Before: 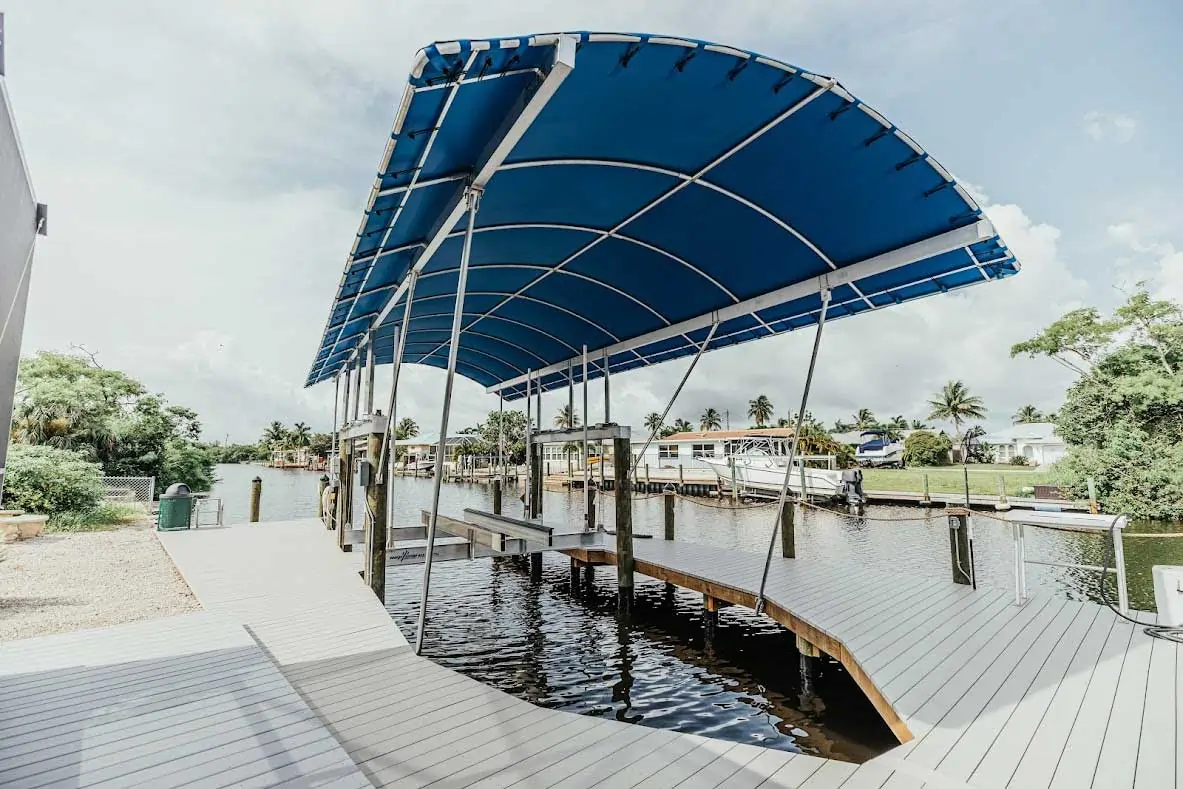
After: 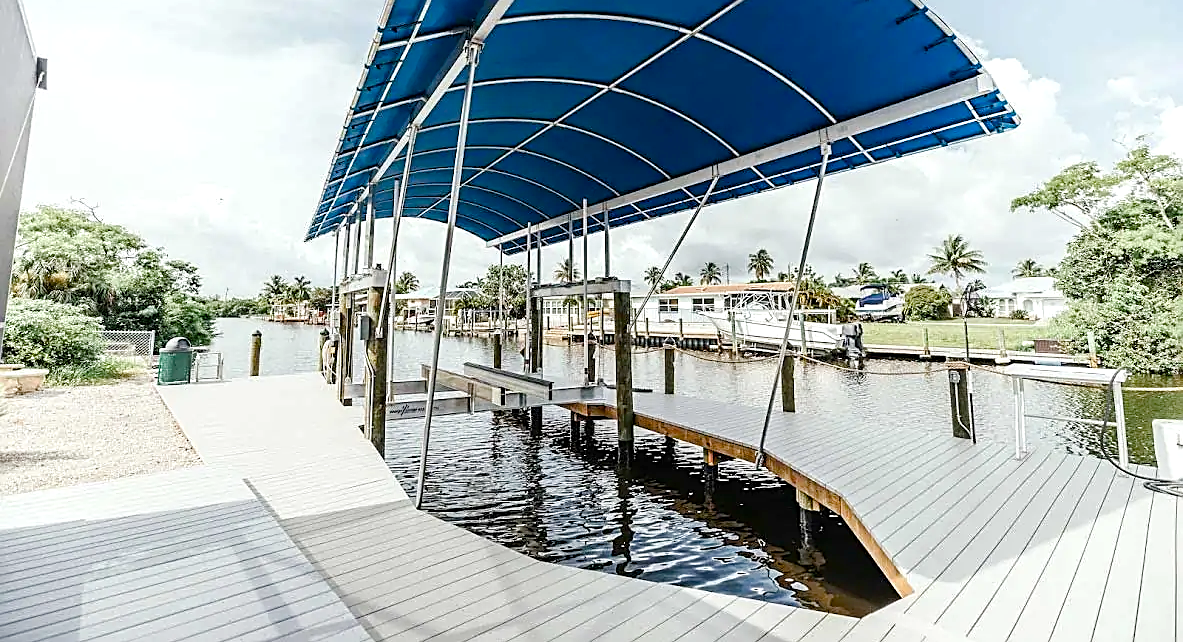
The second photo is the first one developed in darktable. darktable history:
sharpen: on, module defaults
color balance rgb: perceptual saturation grading › global saturation 20%, perceptual saturation grading › highlights -50%, perceptual saturation grading › shadows 30%, perceptual brilliance grading › global brilliance 10%, perceptual brilliance grading › shadows 15%
crop and rotate: top 18.507%
